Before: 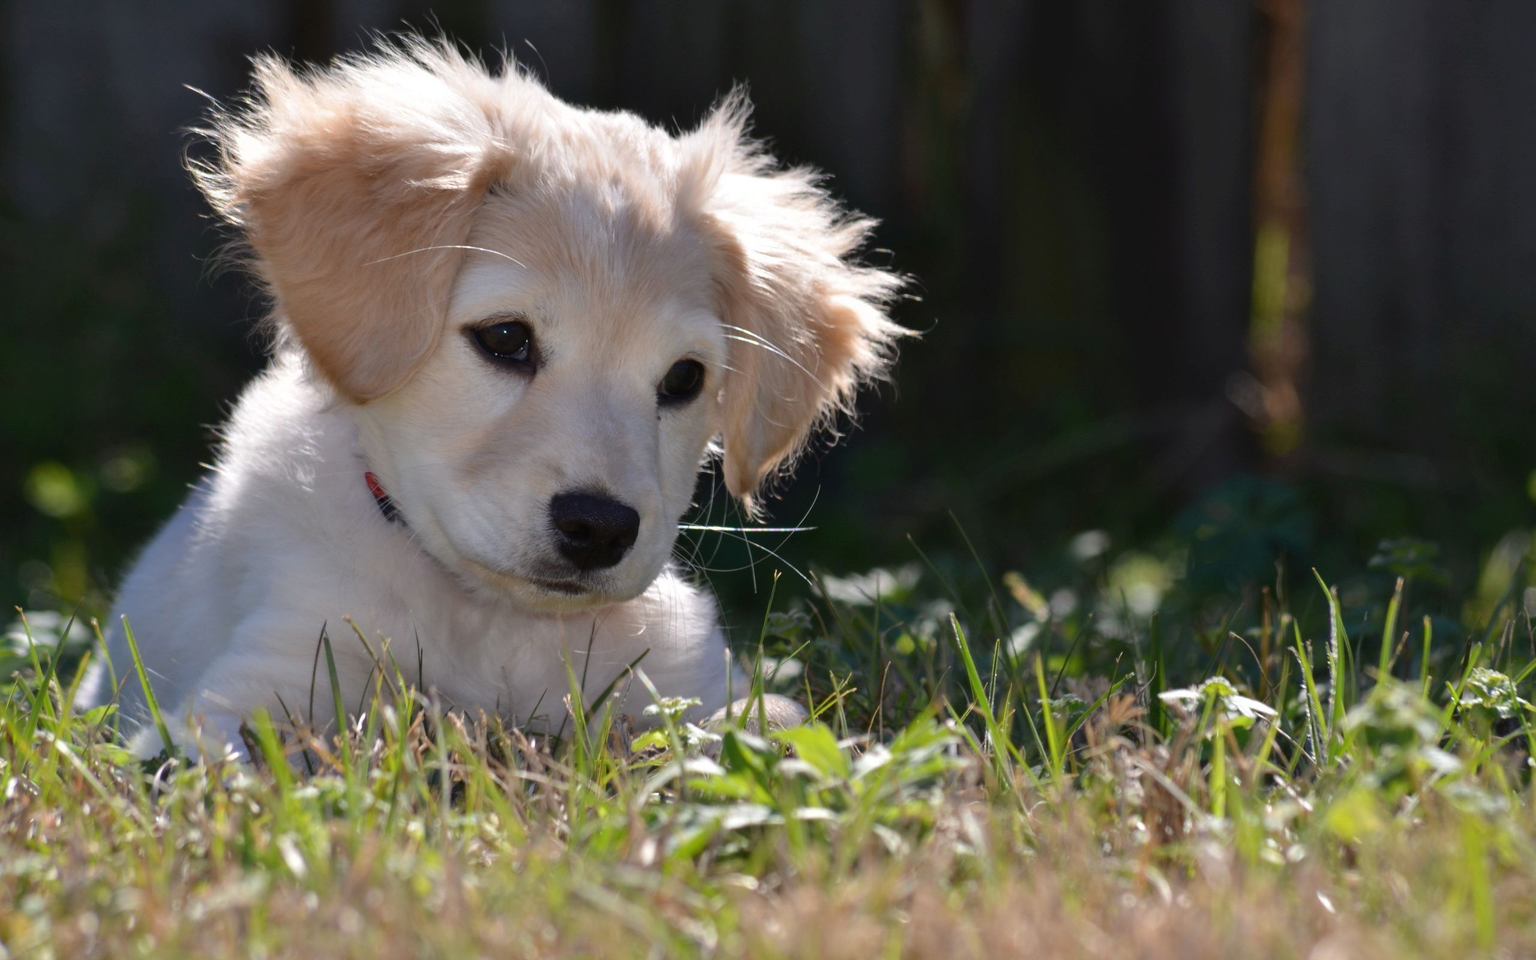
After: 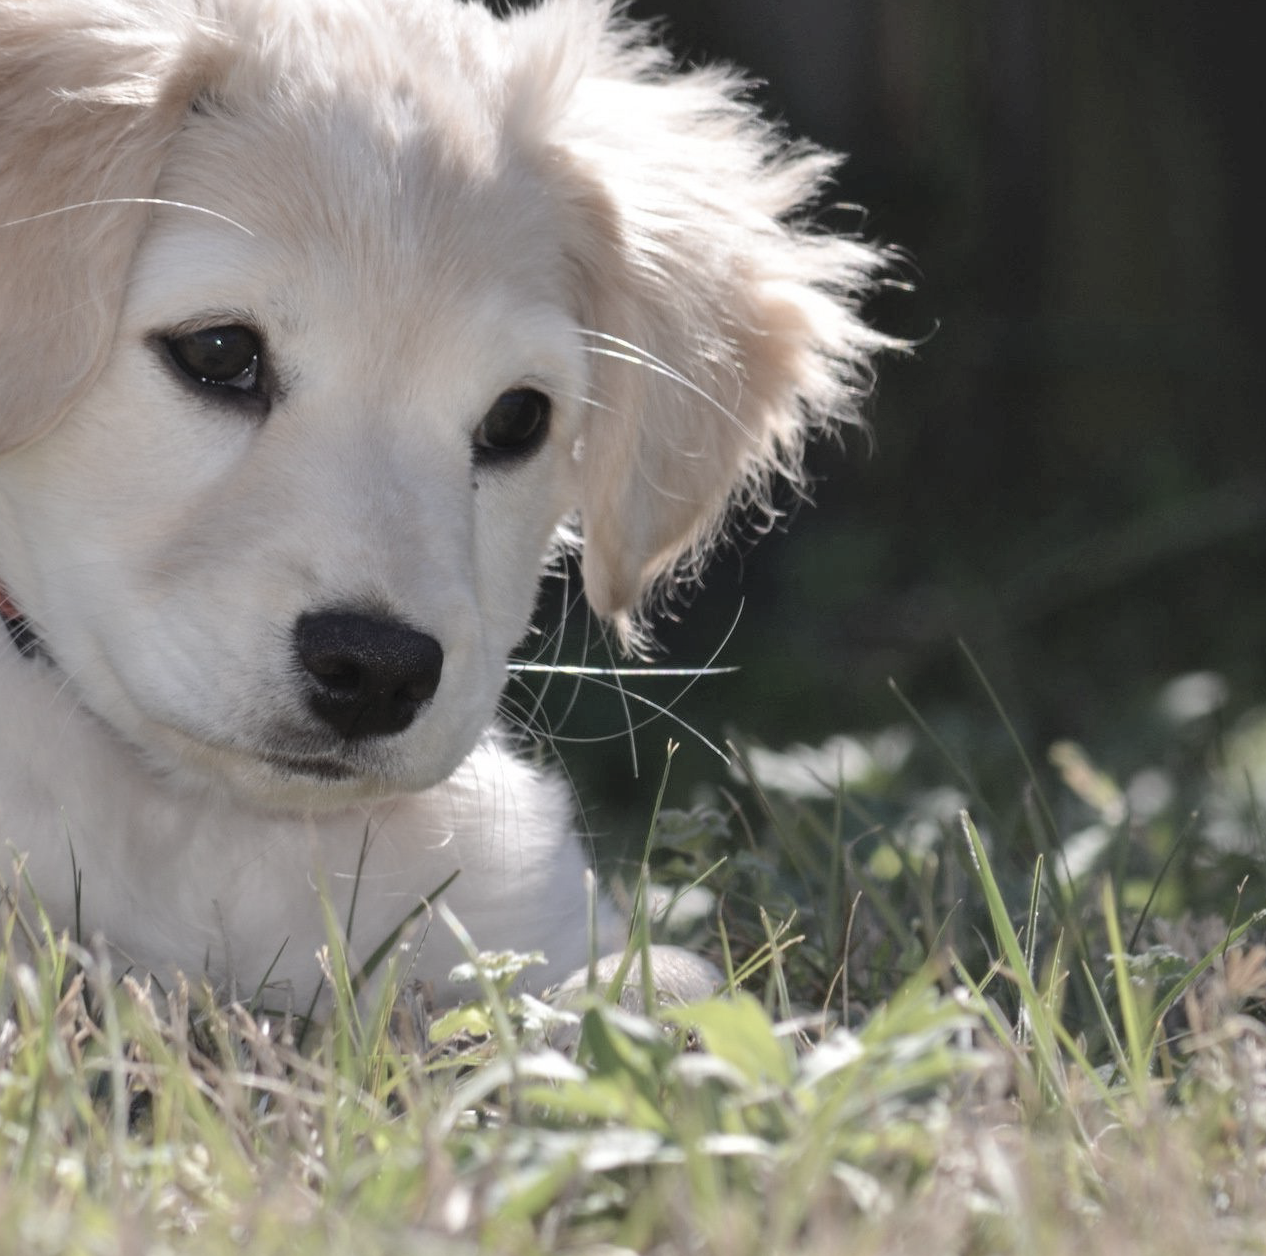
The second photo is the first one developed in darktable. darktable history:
contrast brightness saturation: brightness 0.18, saturation -0.5
crop and rotate: angle 0.02°, left 24.353%, top 13.219%, right 26.156%, bottom 8.224%
